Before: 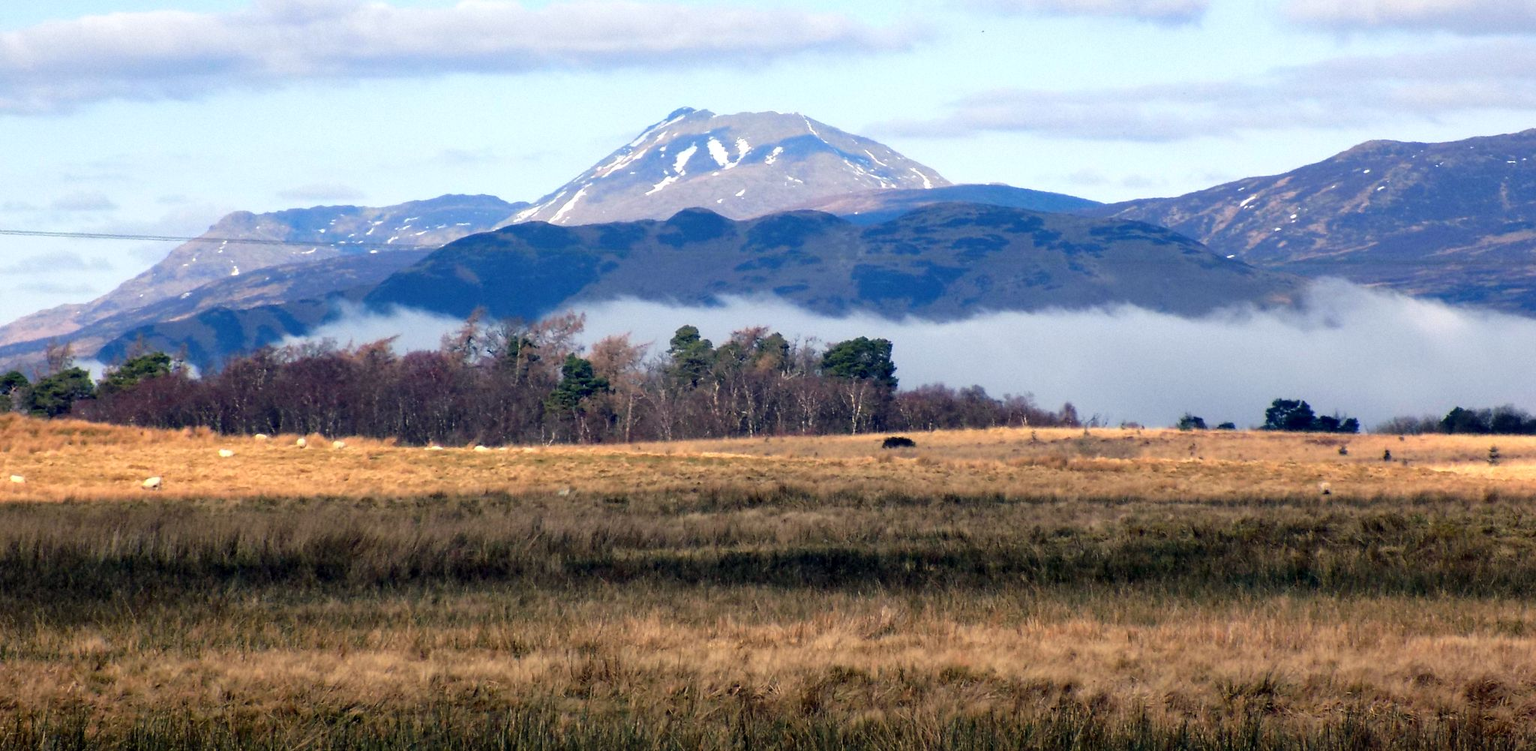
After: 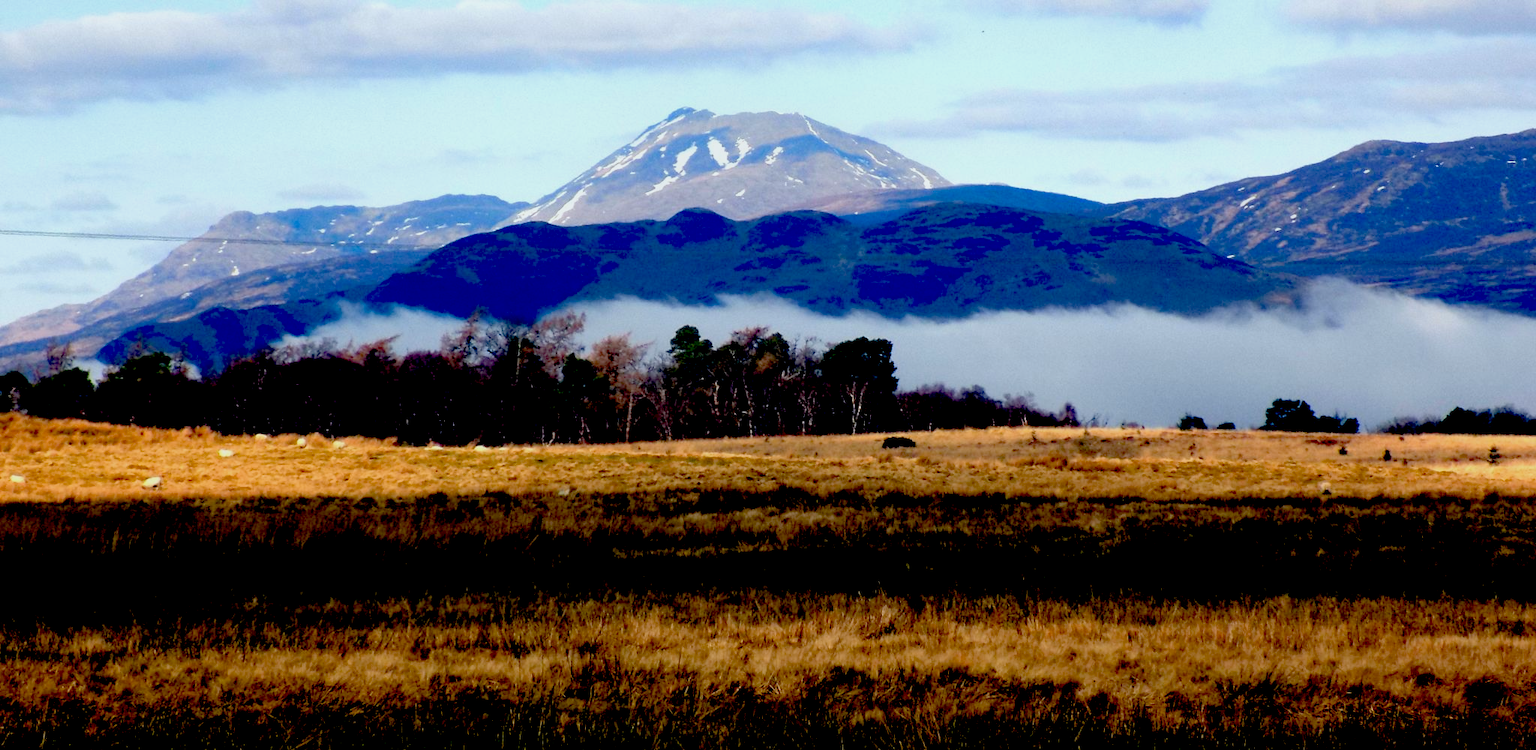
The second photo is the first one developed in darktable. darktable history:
contrast equalizer: octaves 7, y [[0.6 ×6], [0.55 ×6], [0 ×6], [0 ×6], [0 ×6]], mix -0.3
exposure: black level correction 0.1, exposure -0.092 EV, compensate highlight preservation false
color balance: lift [1.004, 1.002, 1.002, 0.998], gamma [1, 1.007, 1.002, 0.993], gain [1, 0.977, 1.013, 1.023], contrast -3.64%
